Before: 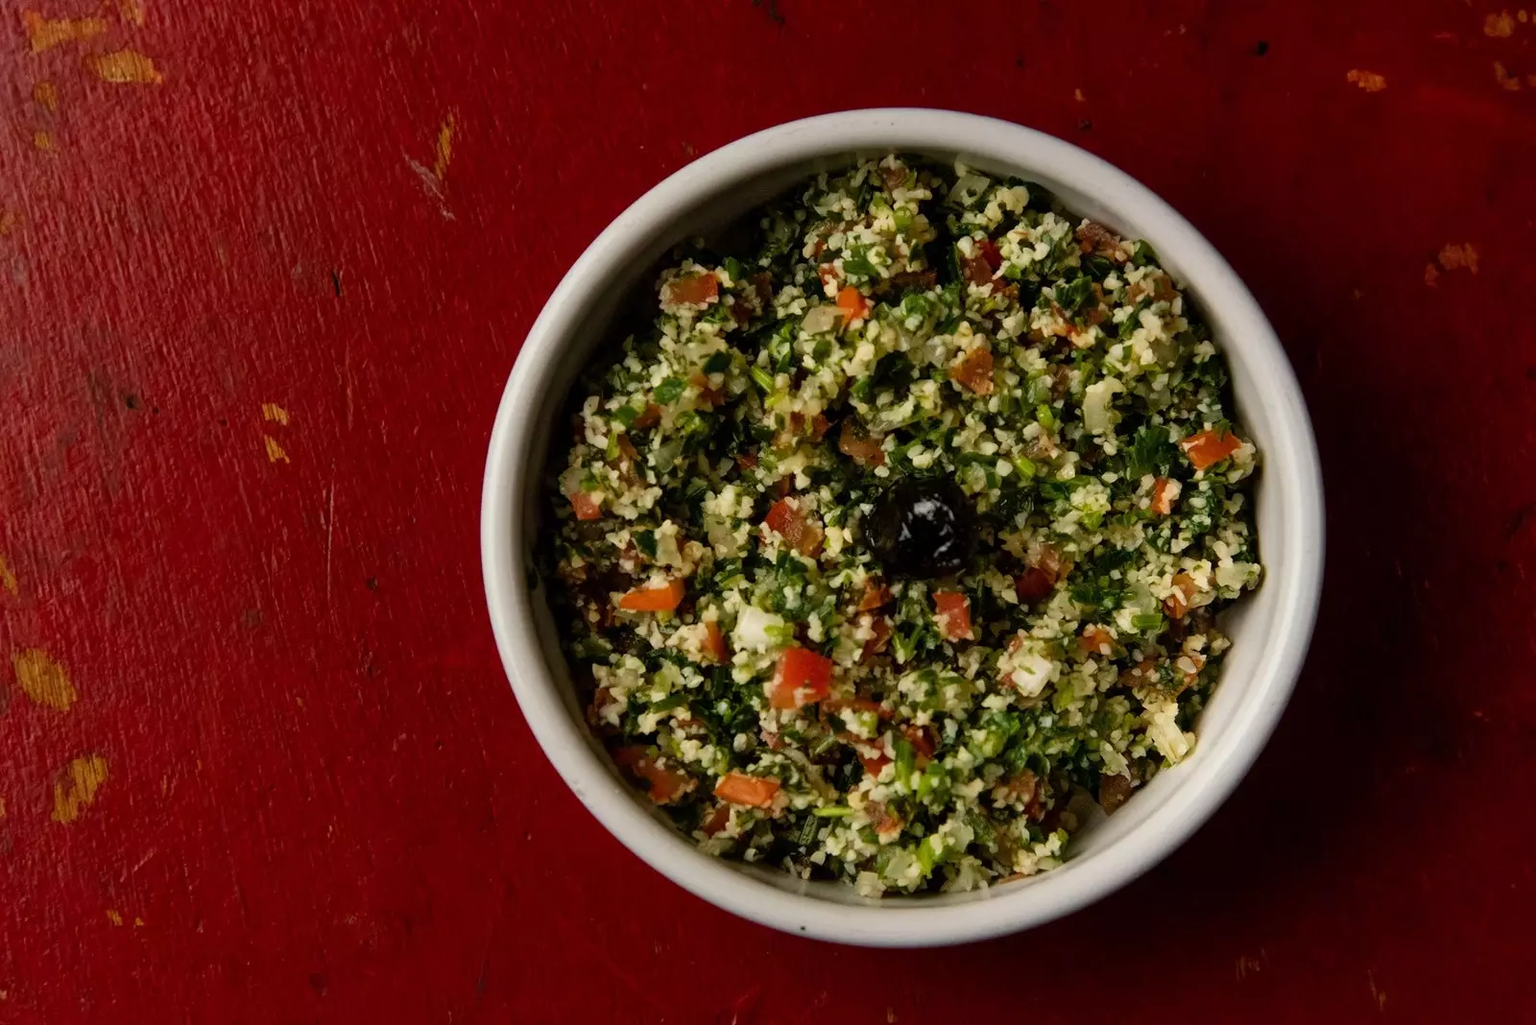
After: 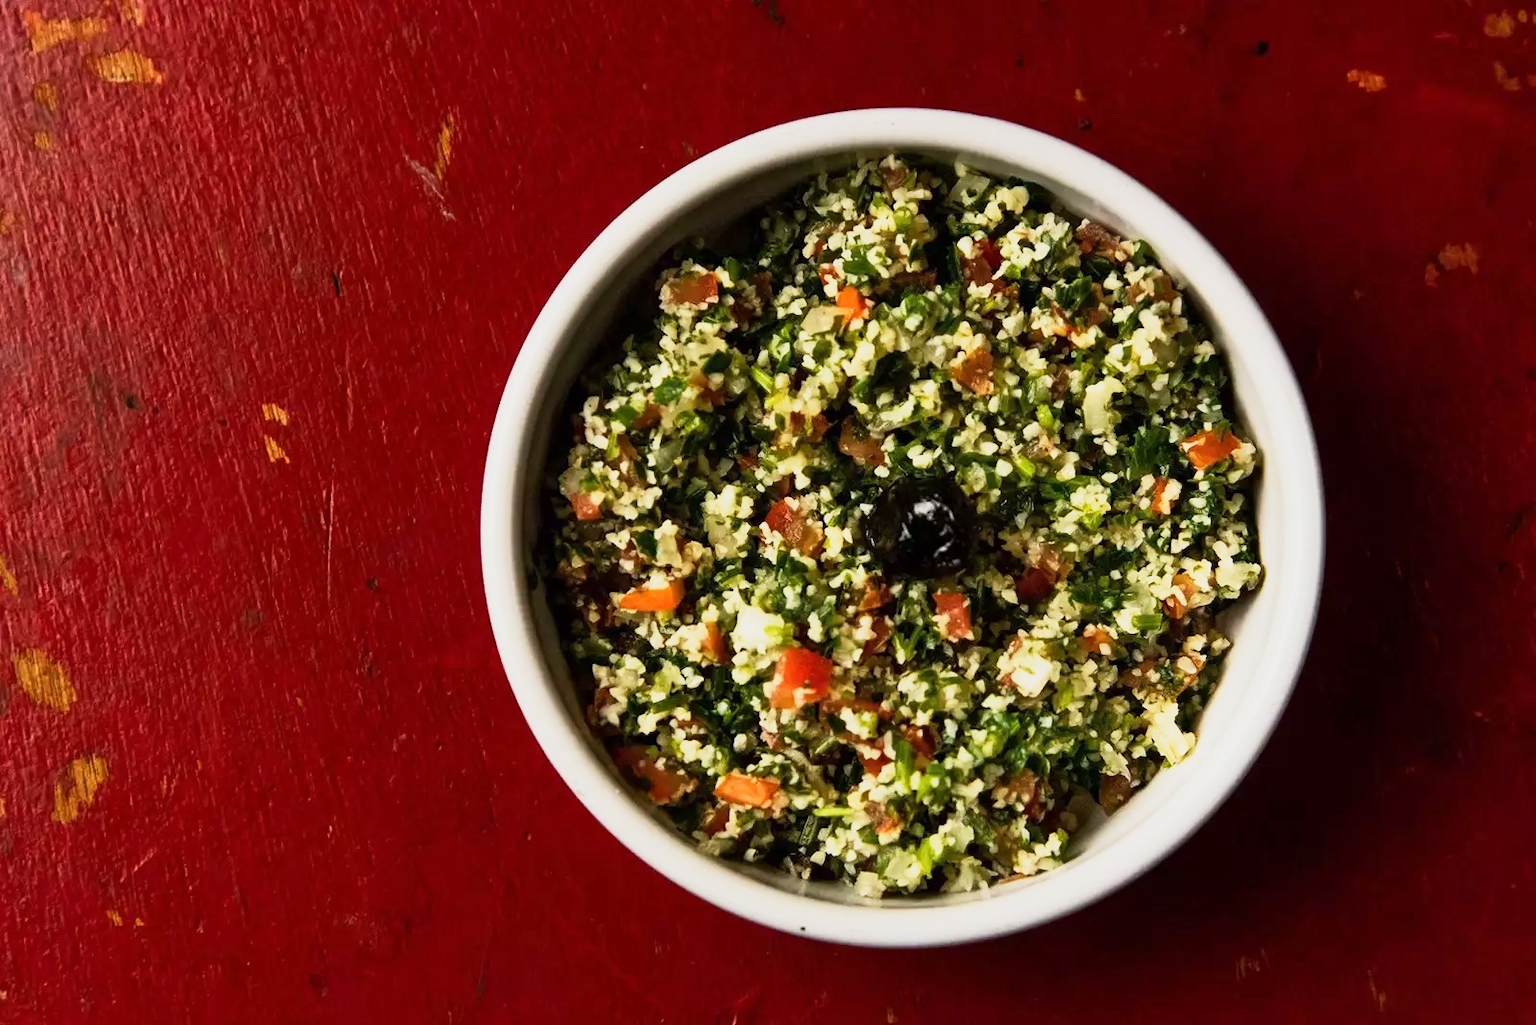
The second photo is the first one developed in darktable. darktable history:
base curve: curves: ch0 [(0, 0) (0.088, 0.125) (0.176, 0.251) (0.354, 0.501) (0.613, 0.749) (1, 0.877)], preserve colors none
tone equalizer: -8 EV 0.004 EV, -7 EV -0.008 EV, -6 EV 0.037 EV, -5 EV 0.045 EV, -4 EV 0.262 EV, -3 EV 0.66 EV, -2 EV 0.574 EV, -1 EV 0.187 EV, +0 EV 0.035 EV, edges refinement/feathering 500, mask exposure compensation -1.57 EV, preserve details no
